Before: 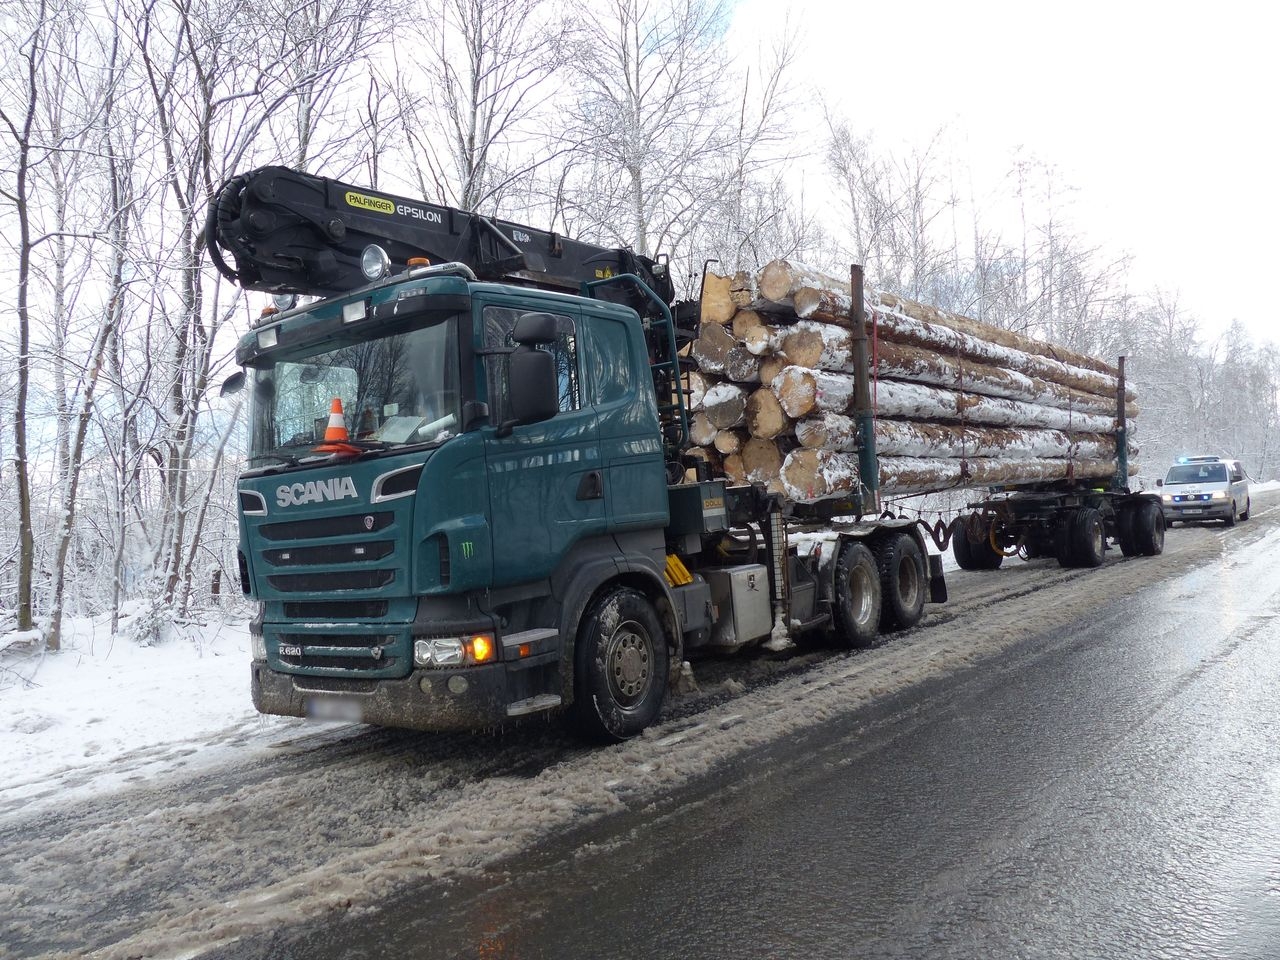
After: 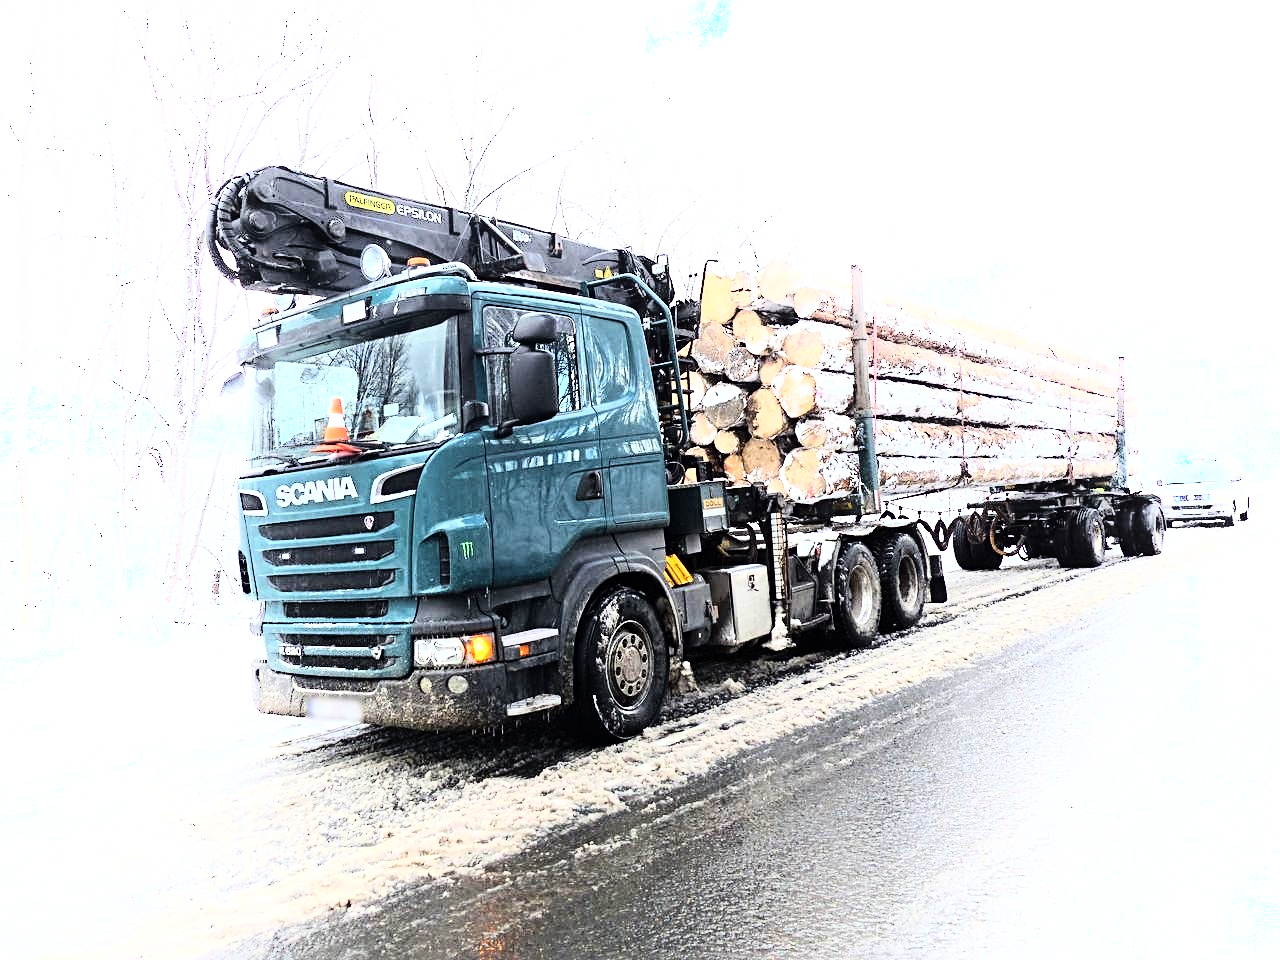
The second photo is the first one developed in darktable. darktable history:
sharpen: radius 3.119
white balance: emerald 1
rgb curve: curves: ch0 [(0, 0) (0.21, 0.15) (0.24, 0.21) (0.5, 0.75) (0.75, 0.96) (0.89, 0.99) (1, 1)]; ch1 [(0, 0.02) (0.21, 0.13) (0.25, 0.2) (0.5, 0.67) (0.75, 0.9) (0.89, 0.97) (1, 1)]; ch2 [(0, 0.02) (0.21, 0.13) (0.25, 0.2) (0.5, 0.67) (0.75, 0.9) (0.89, 0.97) (1, 1)], compensate middle gray true
exposure: black level correction 0, exposure 1 EV, compensate highlight preservation false
local contrast: mode bilateral grid, contrast 100, coarseness 100, detail 108%, midtone range 0.2
shadows and highlights: shadows -54.3, highlights 86.09, soften with gaussian
